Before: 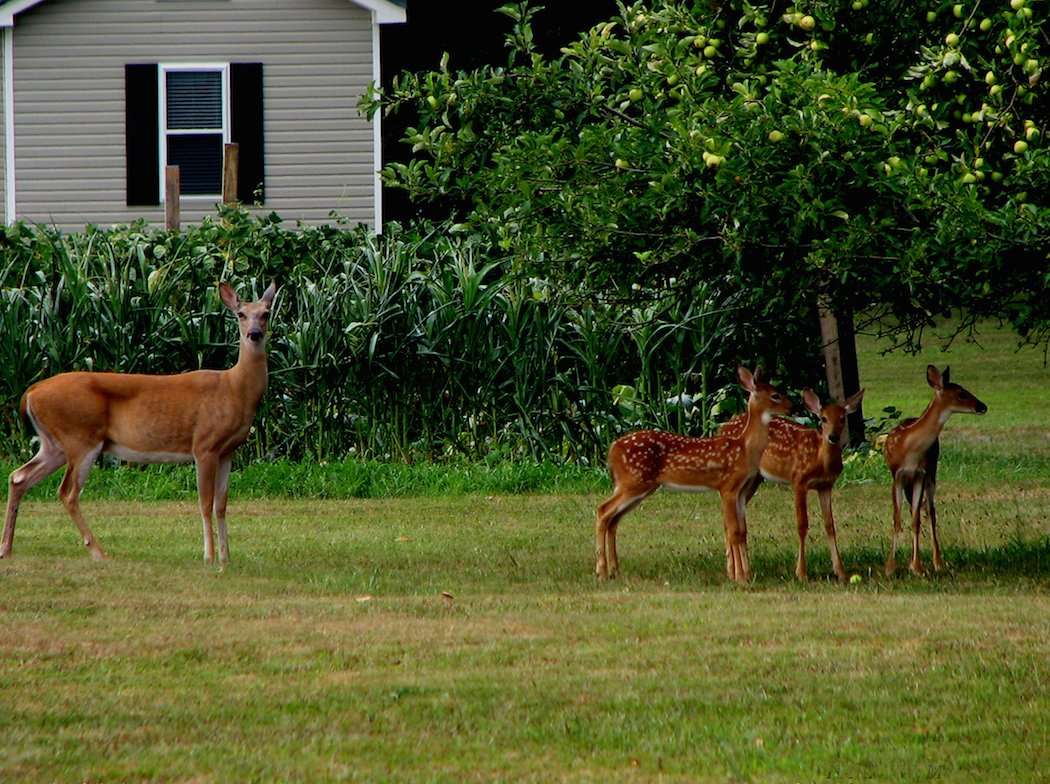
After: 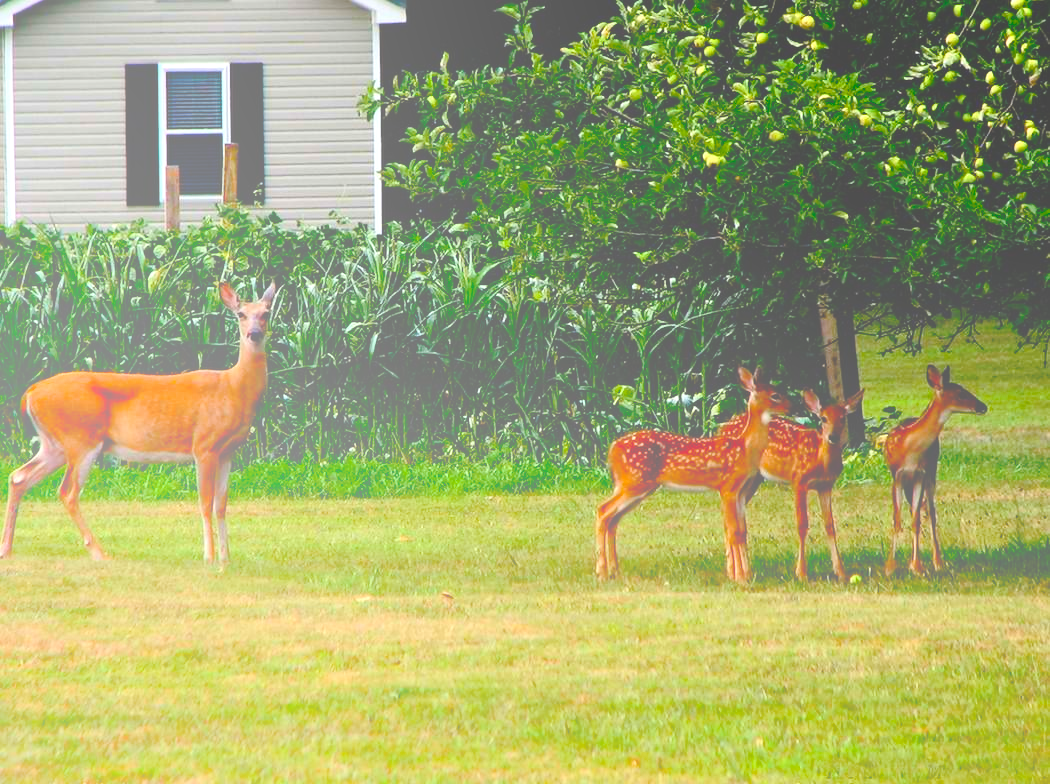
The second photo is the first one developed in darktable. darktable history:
shadows and highlights: shadows -10, white point adjustment 1.5, highlights 10
tone equalizer: -8 EV -0.75 EV, -7 EV -0.7 EV, -6 EV -0.6 EV, -5 EV -0.4 EV, -3 EV 0.4 EV, -2 EV 0.6 EV, -1 EV 0.7 EV, +0 EV 0.75 EV, edges refinement/feathering 500, mask exposure compensation -1.57 EV, preserve details no
exposure: black level correction 0.025, exposure 0.182 EV, compensate highlight preservation false
bloom: size 85%, threshold 5%, strength 85%
